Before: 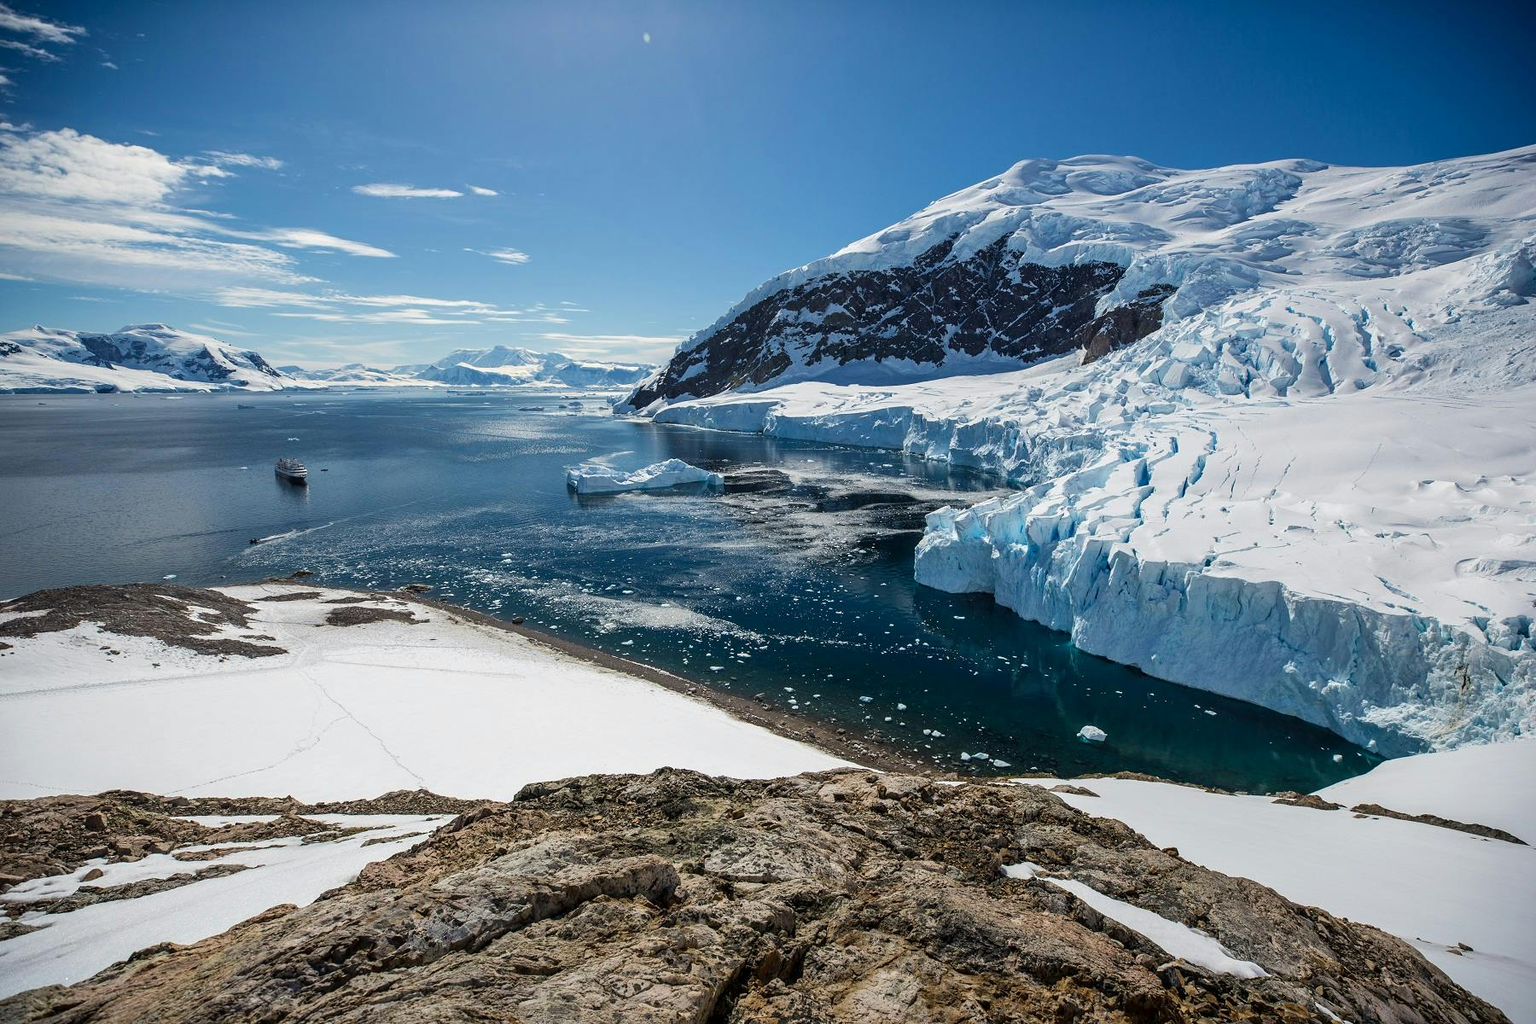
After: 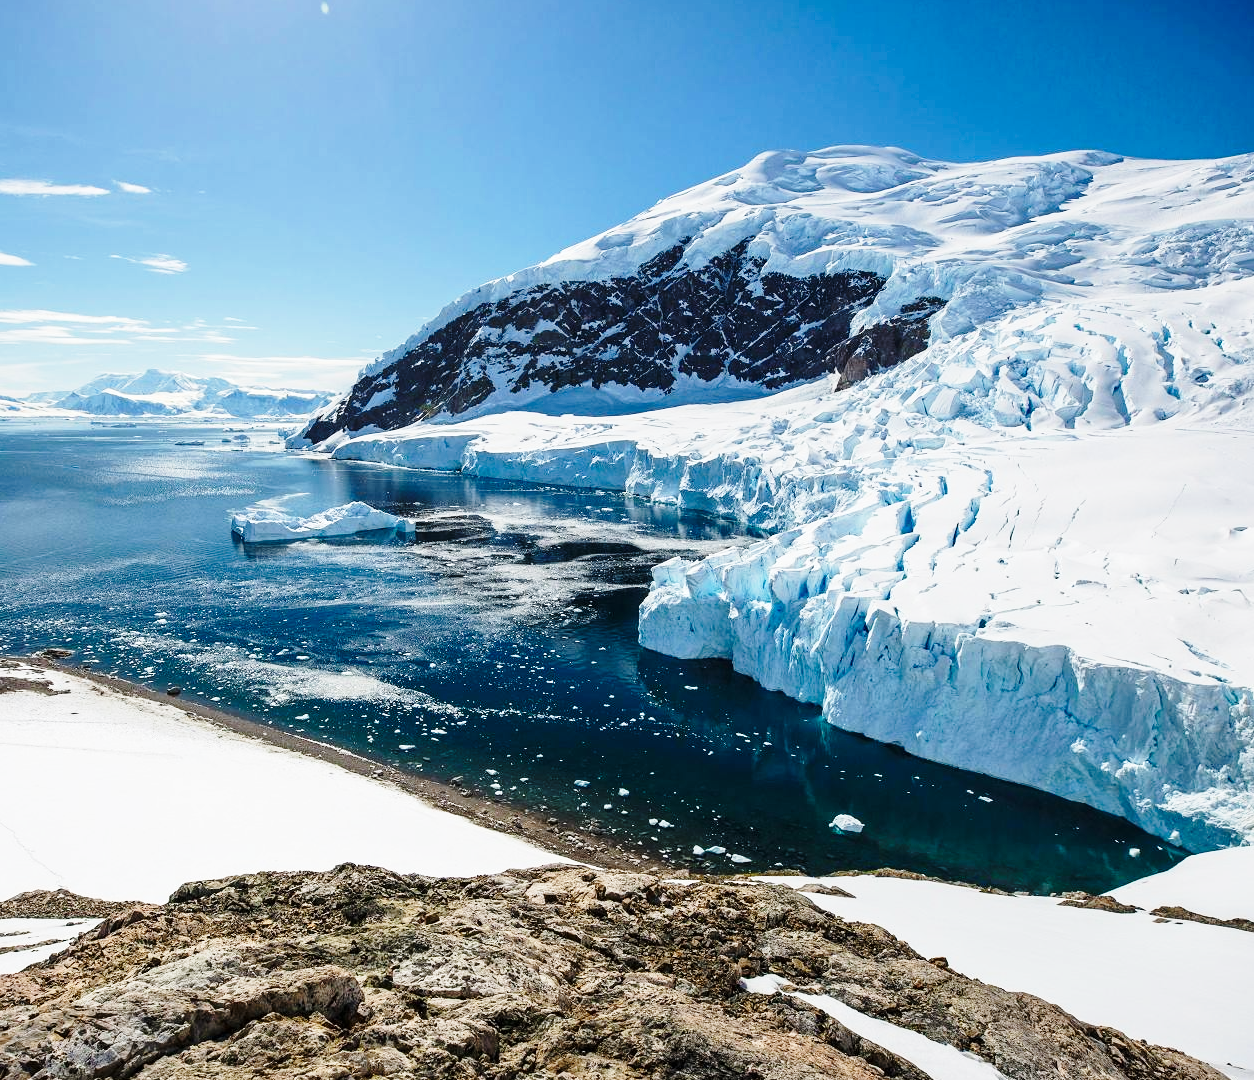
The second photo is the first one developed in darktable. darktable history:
crop and rotate: left 24.058%, top 3.003%, right 6.262%, bottom 6.945%
base curve: curves: ch0 [(0, 0) (0.028, 0.03) (0.121, 0.232) (0.46, 0.748) (0.859, 0.968) (1, 1)], preserve colors none
